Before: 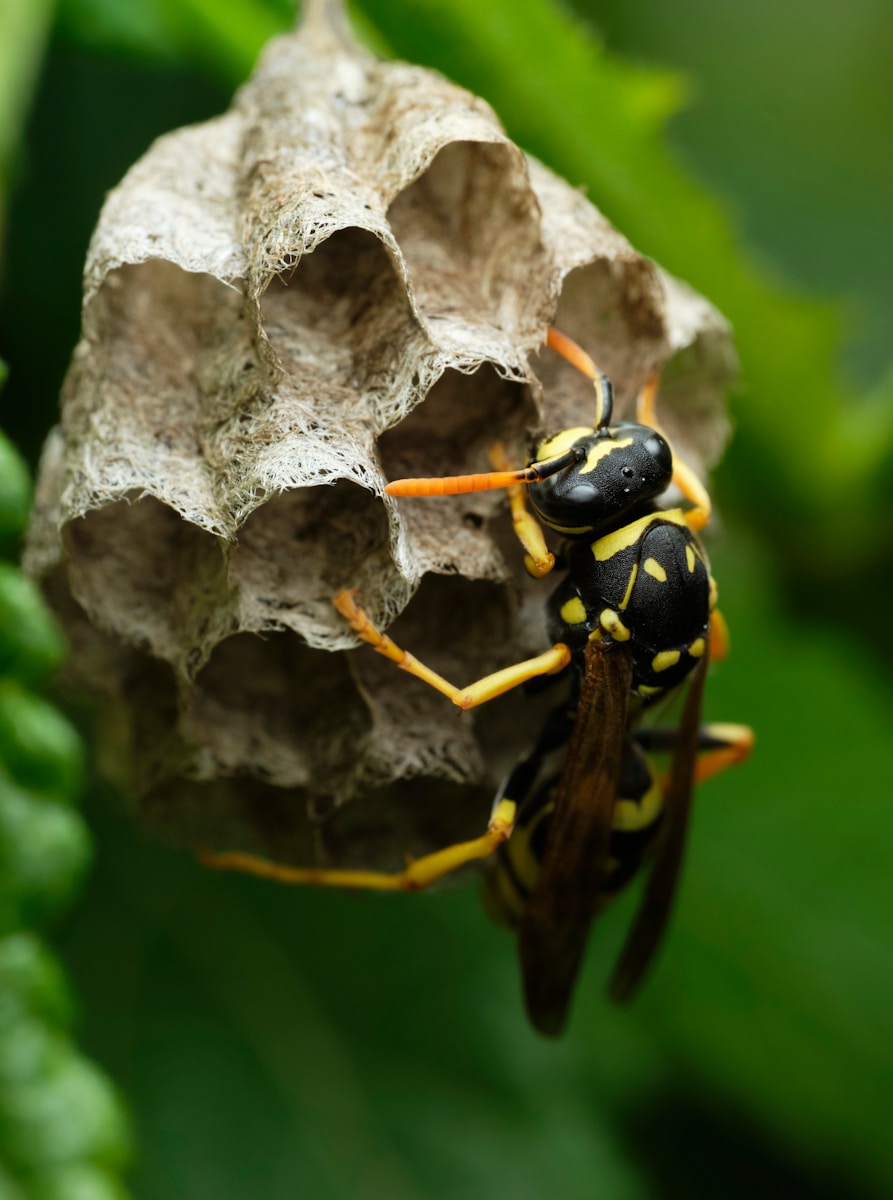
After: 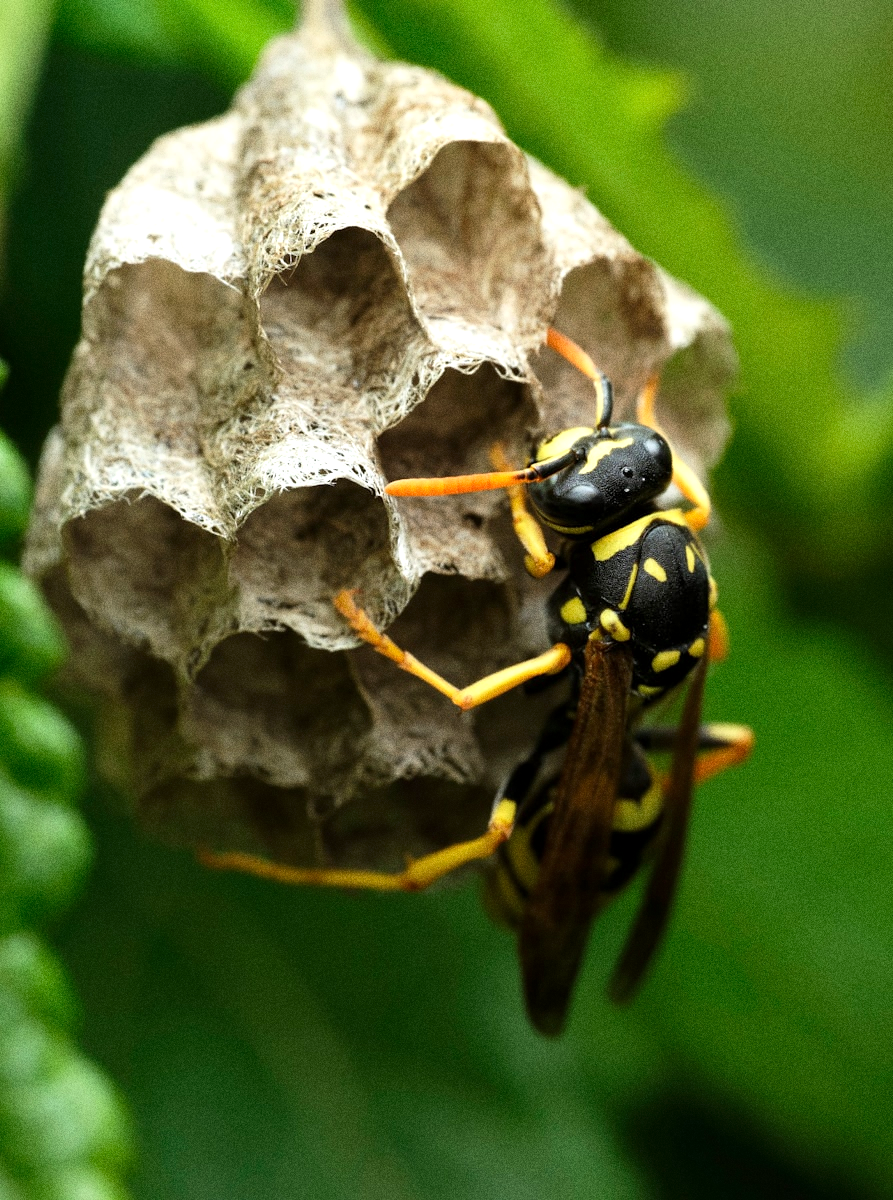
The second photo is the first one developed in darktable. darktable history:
grain: coarseness 11.82 ISO, strength 36.67%, mid-tones bias 74.17%
exposure: black level correction 0.001, exposure 0.5 EV, compensate exposure bias true, compensate highlight preservation false
